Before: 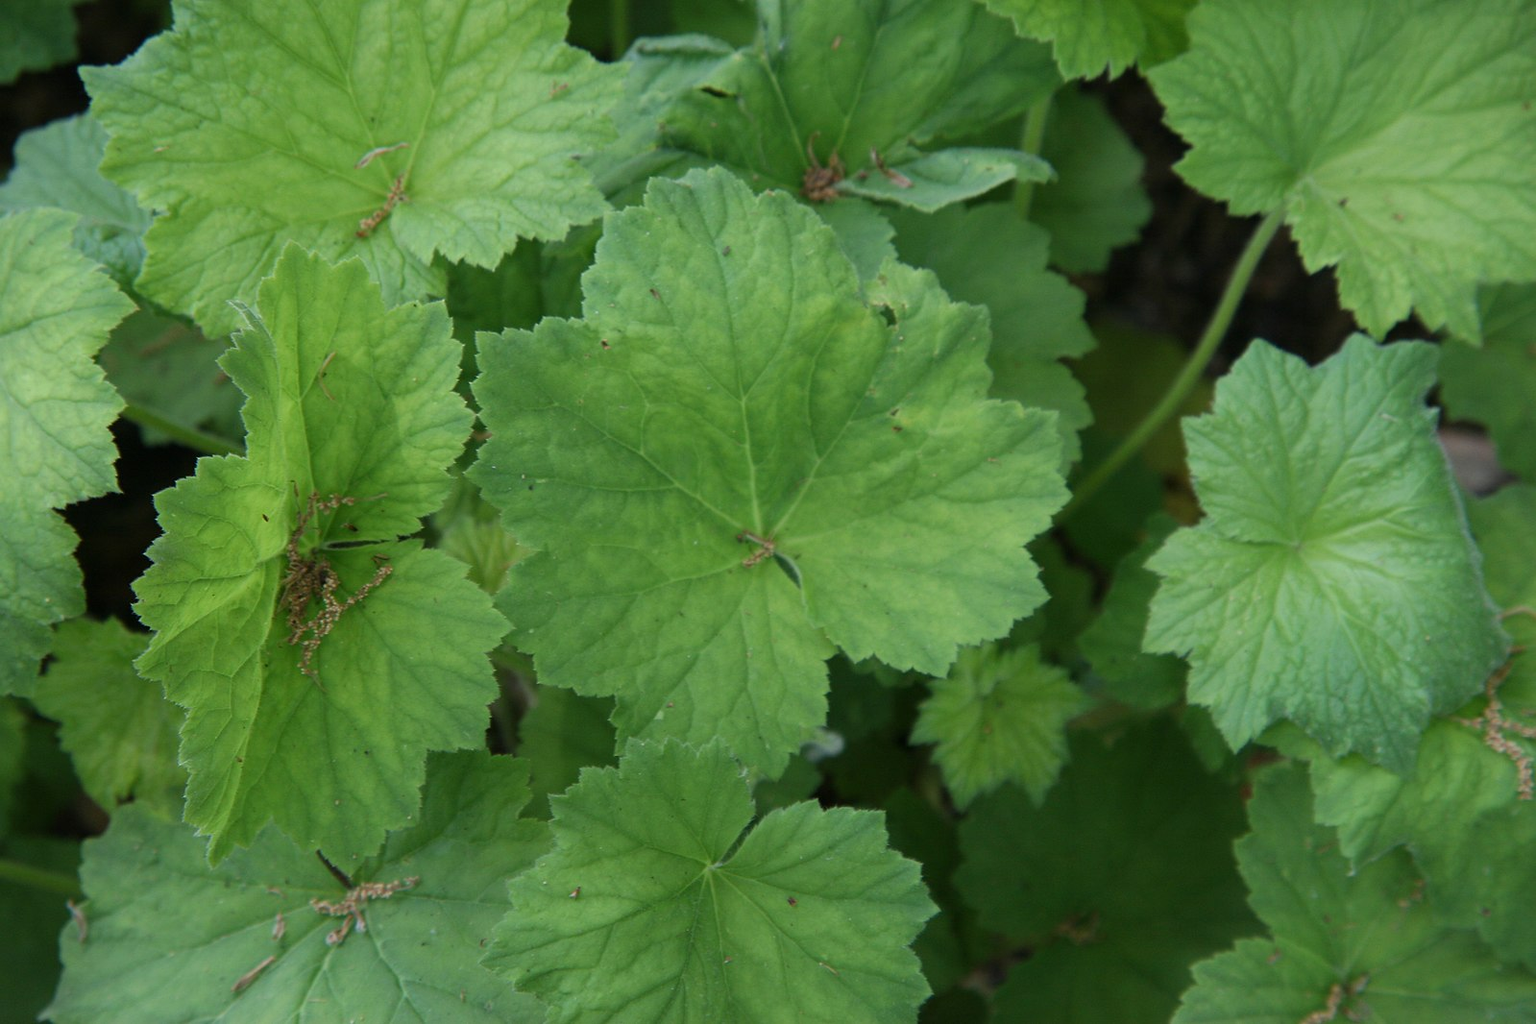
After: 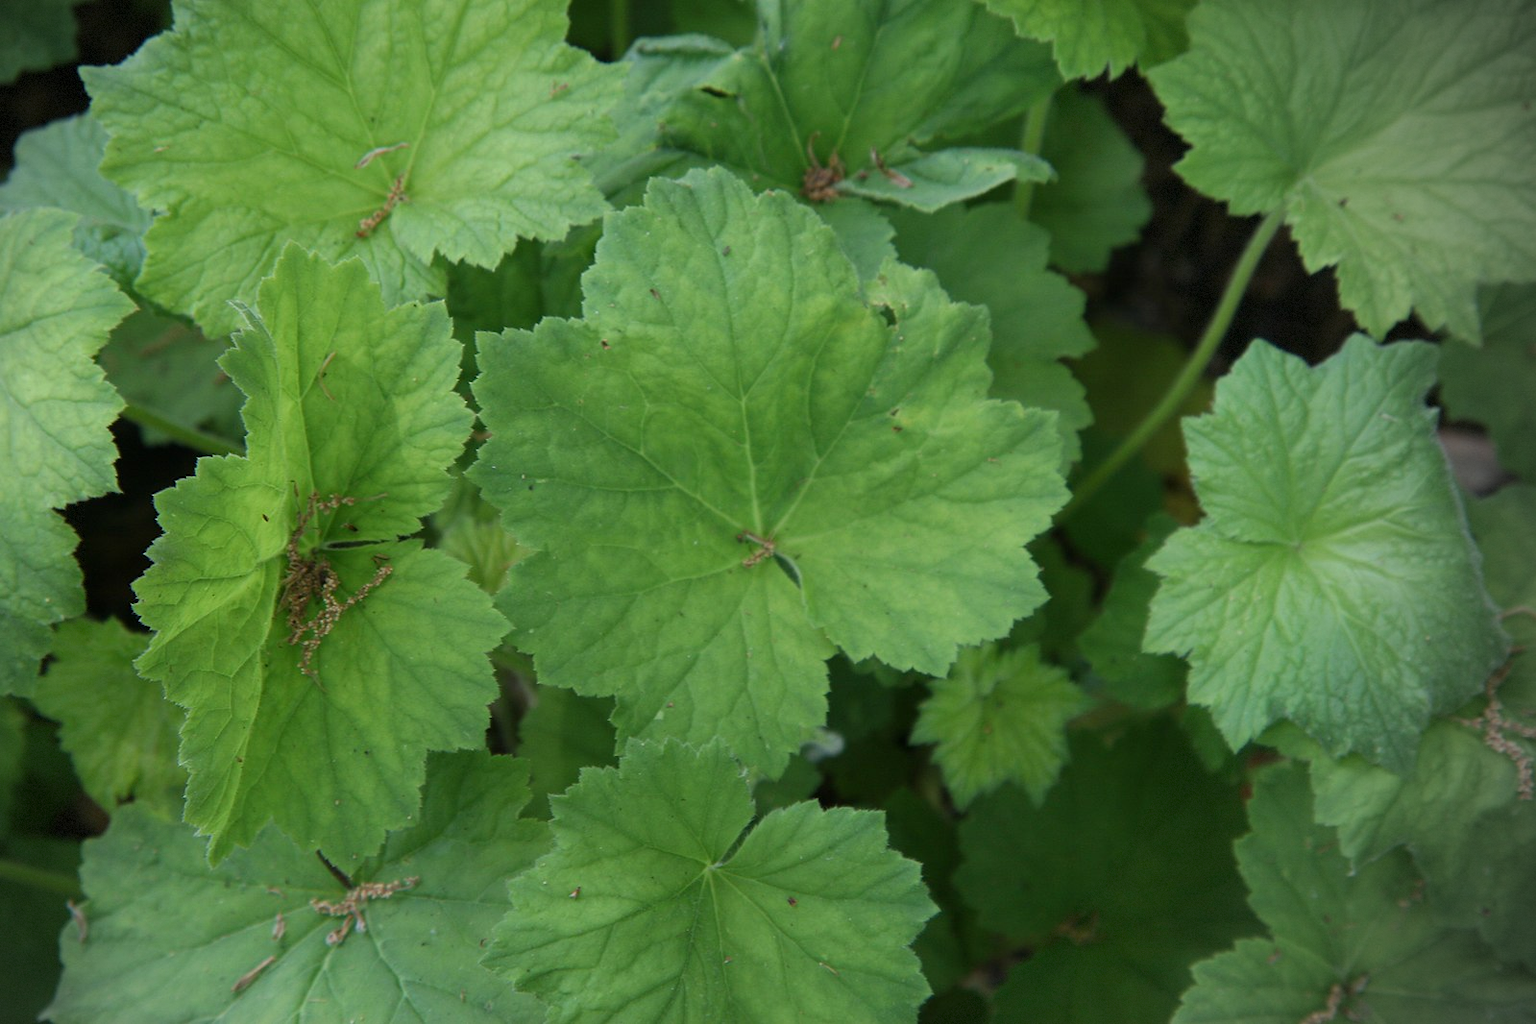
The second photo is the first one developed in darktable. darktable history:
vignetting: fall-off start 74.22%, fall-off radius 66%, center (-0.148, 0.017), dithering 8-bit output
